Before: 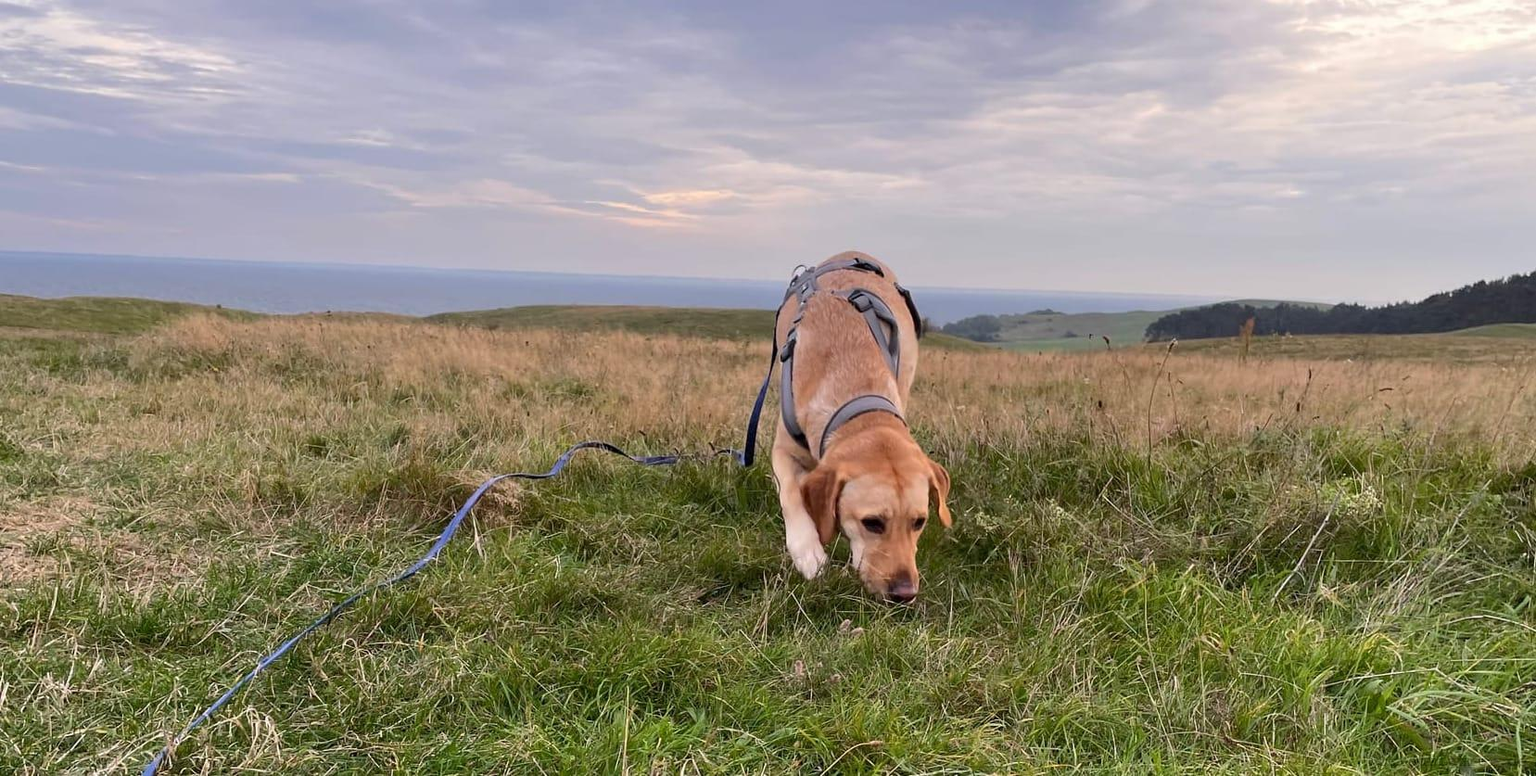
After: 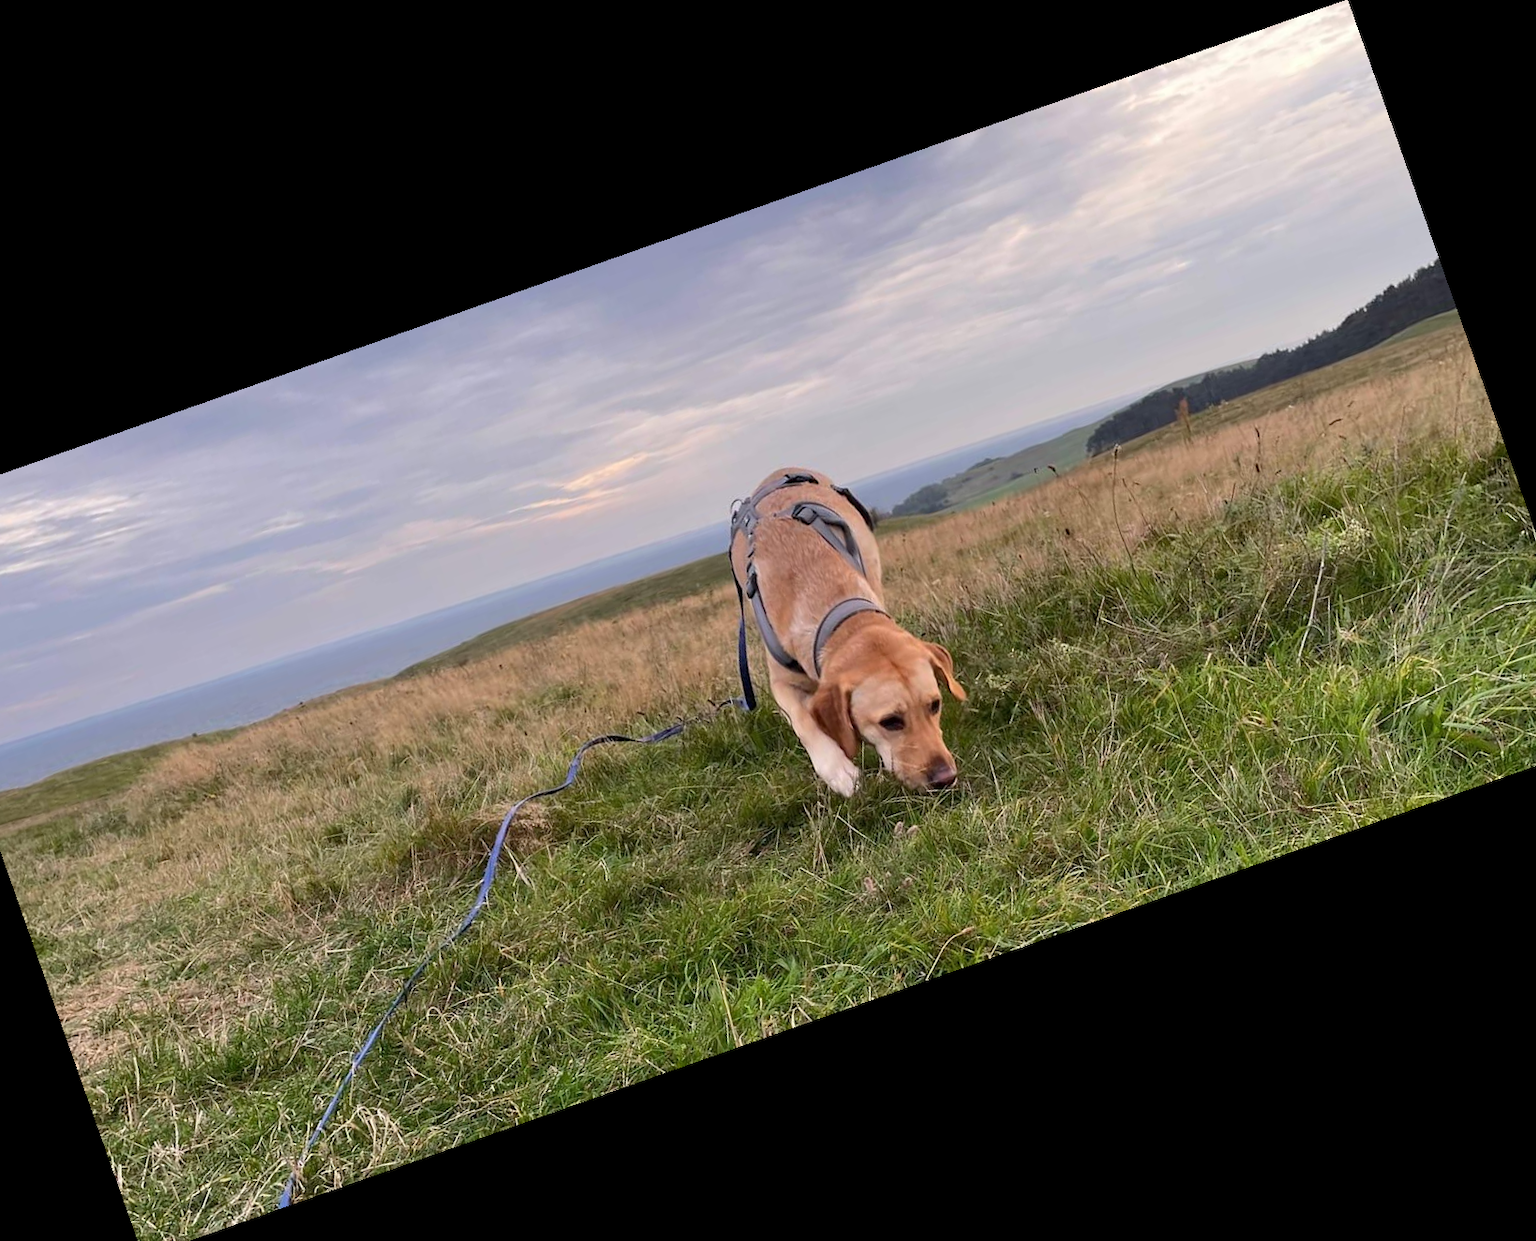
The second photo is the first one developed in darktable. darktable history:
color balance rgb: on, module defaults
crop and rotate: angle 19.43°, left 6.812%, right 4.125%, bottom 1.087%
